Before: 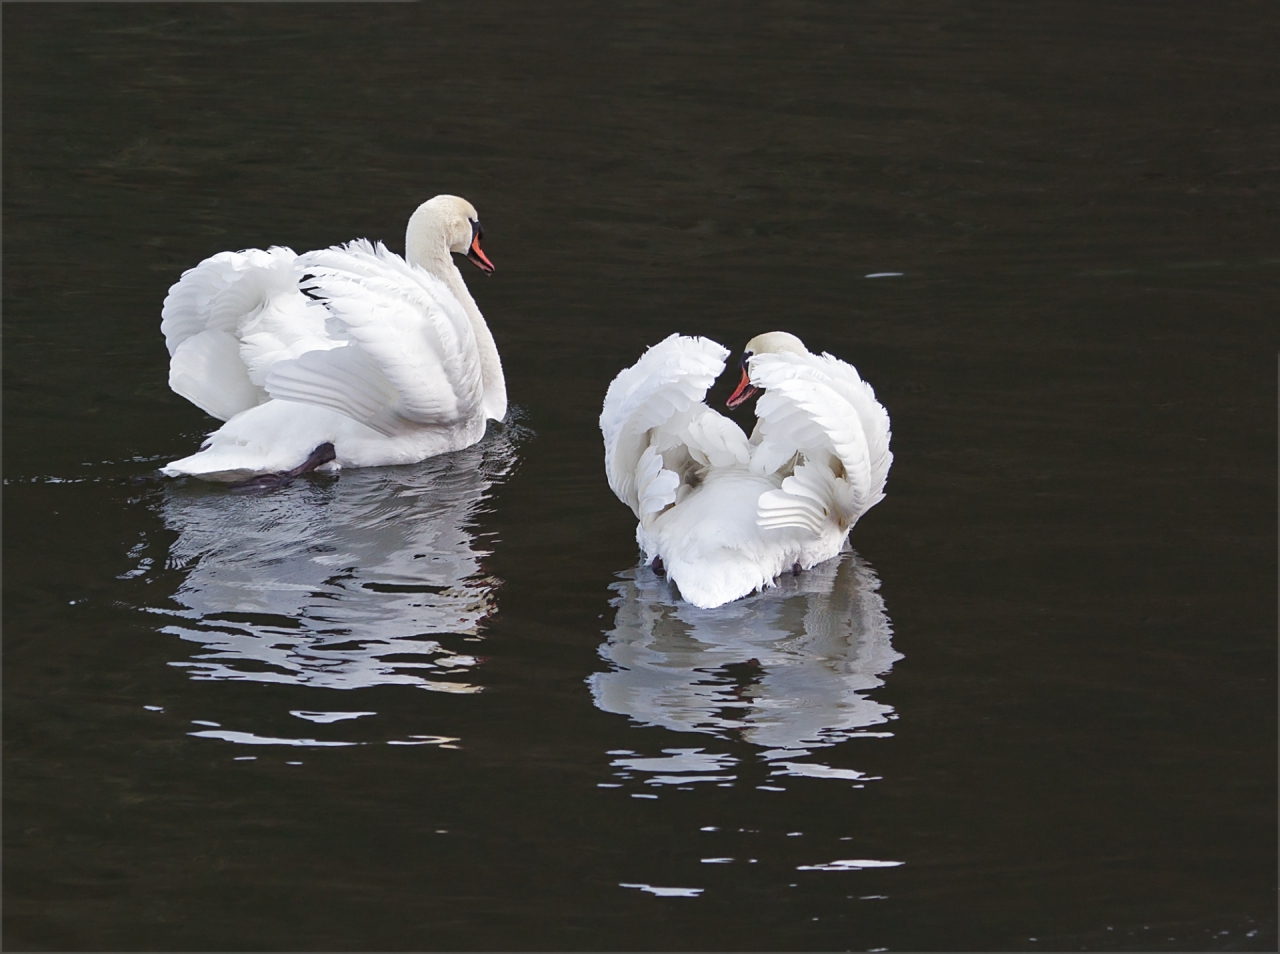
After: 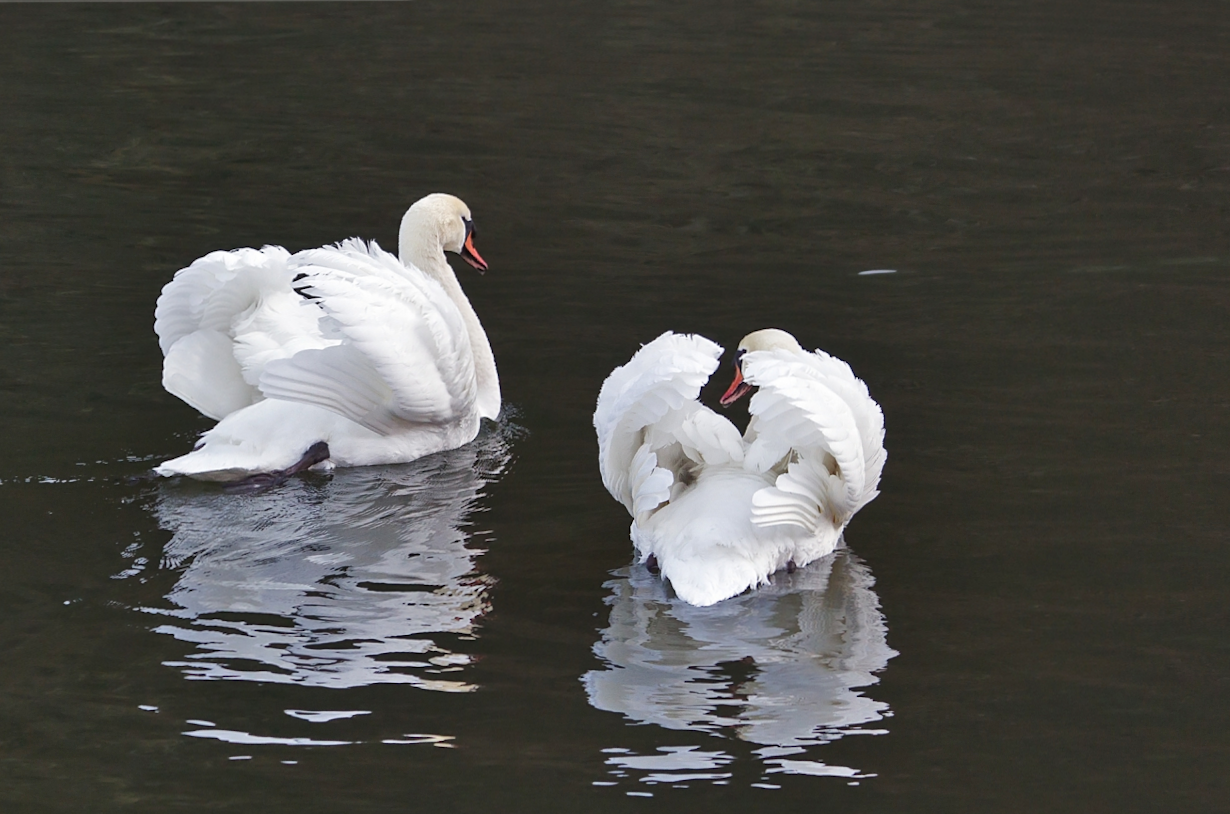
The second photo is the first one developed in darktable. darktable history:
crop and rotate: angle 0.2°, left 0.275%, right 3.127%, bottom 14.18%
shadows and highlights: radius 108.52, shadows 44.07, highlights -67.8, low approximation 0.01, soften with gaussian
